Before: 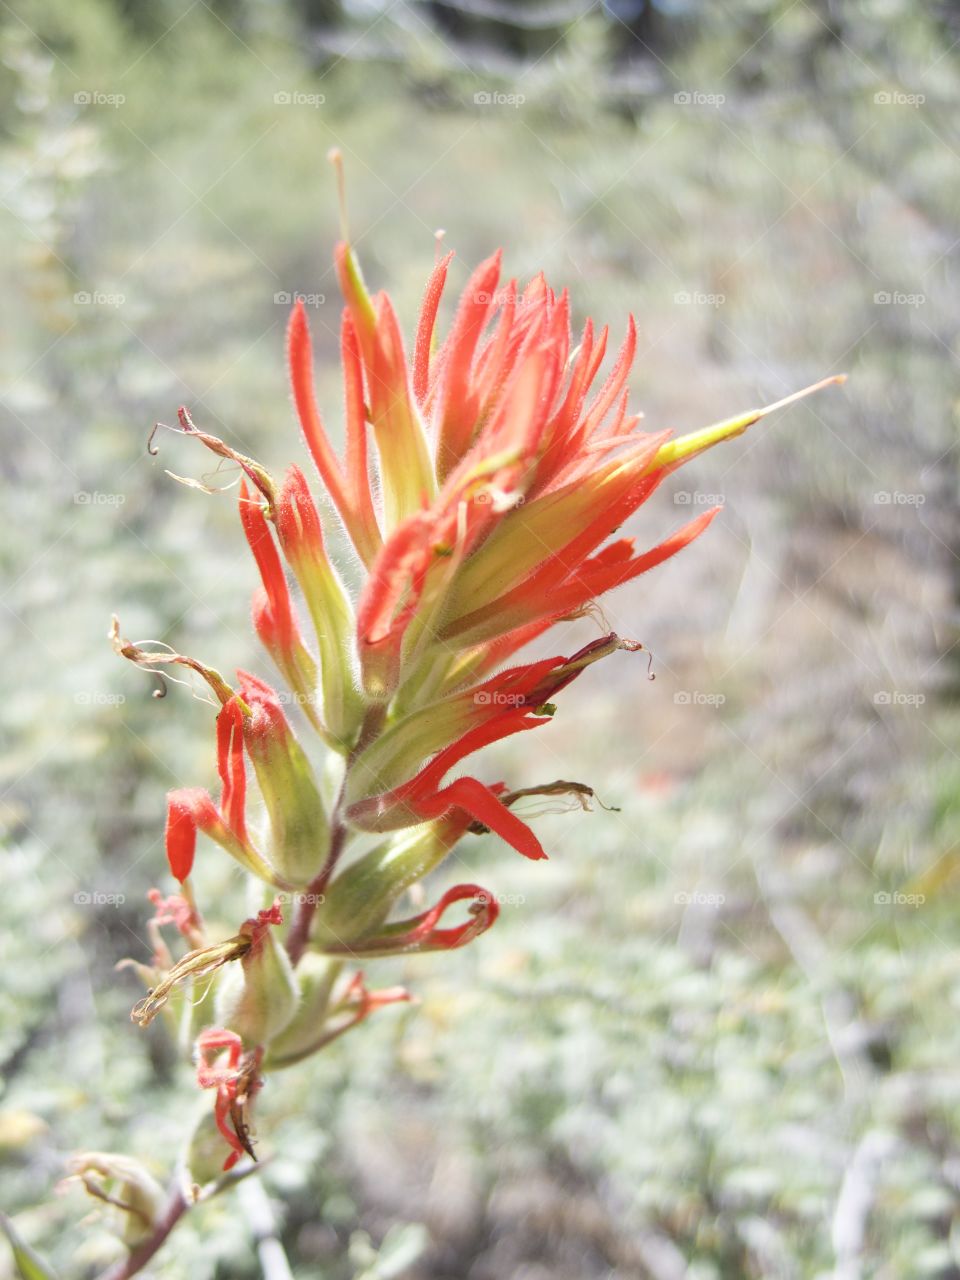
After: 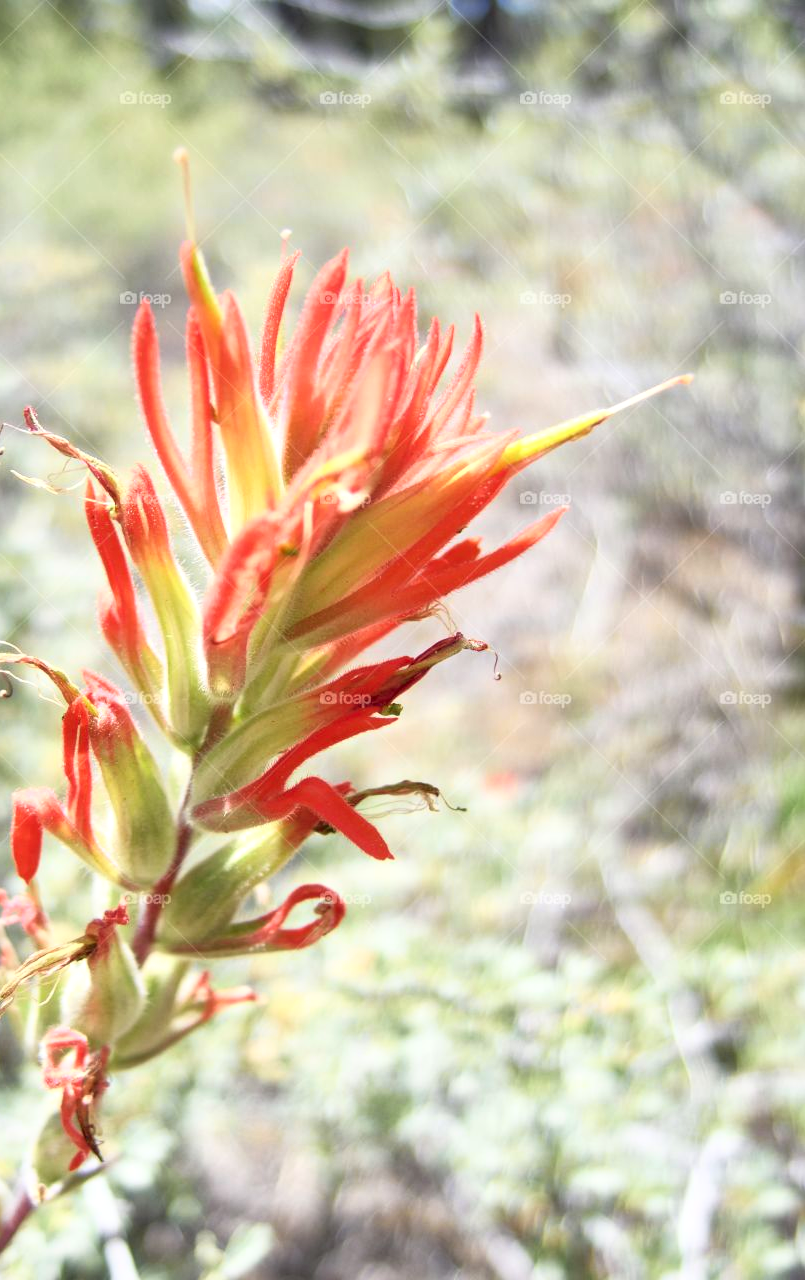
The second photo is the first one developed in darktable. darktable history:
local contrast: mode bilateral grid, contrast 20, coarseness 50, detail 120%, midtone range 0.2
tone curve: curves: ch0 [(0, 0.01) (0.037, 0.032) (0.131, 0.108) (0.275, 0.286) (0.483, 0.517) (0.61, 0.661) (0.697, 0.768) (0.797, 0.876) (0.888, 0.952) (0.997, 0.995)]; ch1 [(0, 0) (0.312, 0.262) (0.425, 0.402) (0.5, 0.5) (0.527, 0.532) (0.556, 0.585) (0.683, 0.706) (0.746, 0.77) (1, 1)]; ch2 [(0, 0) (0.223, 0.185) (0.333, 0.284) (0.432, 0.4) (0.502, 0.502) (0.525, 0.527) (0.545, 0.564) (0.587, 0.613) (0.636, 0.654) (0.711, 0.729) (0.845, 0.855) (0.998, 0.977)], color space Lab, independent channels, preserve colors none
crop: left 16.145%
